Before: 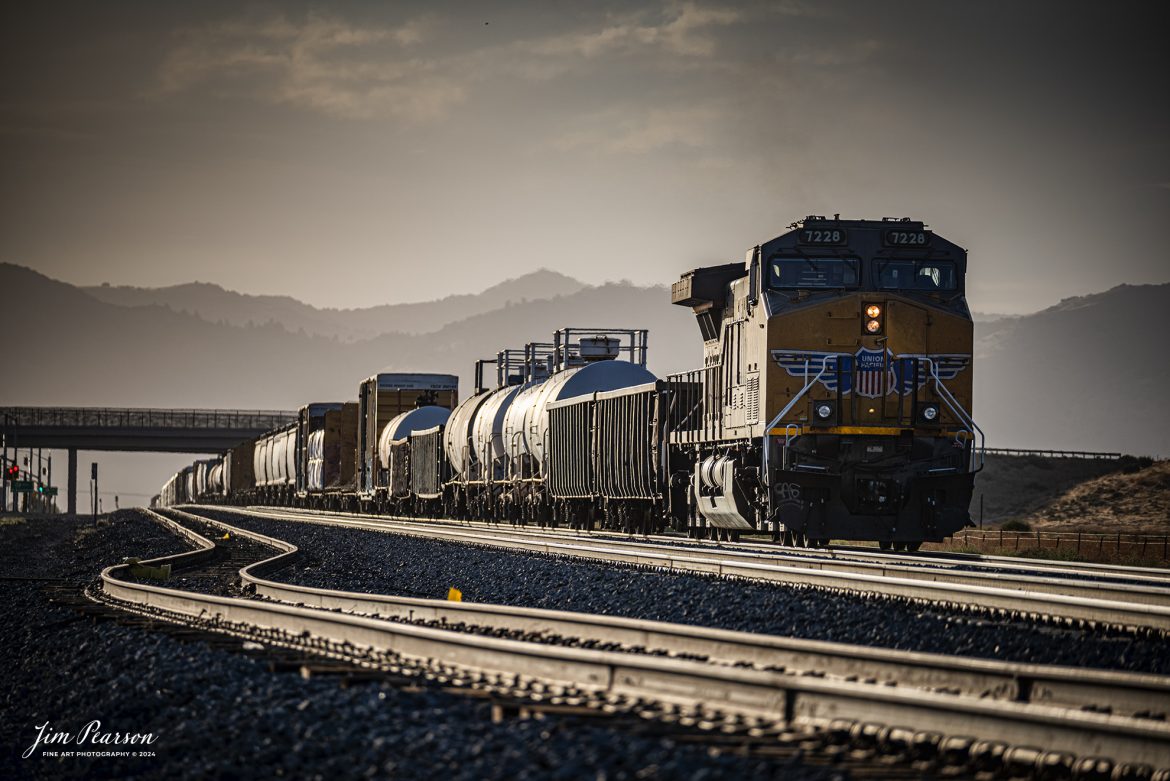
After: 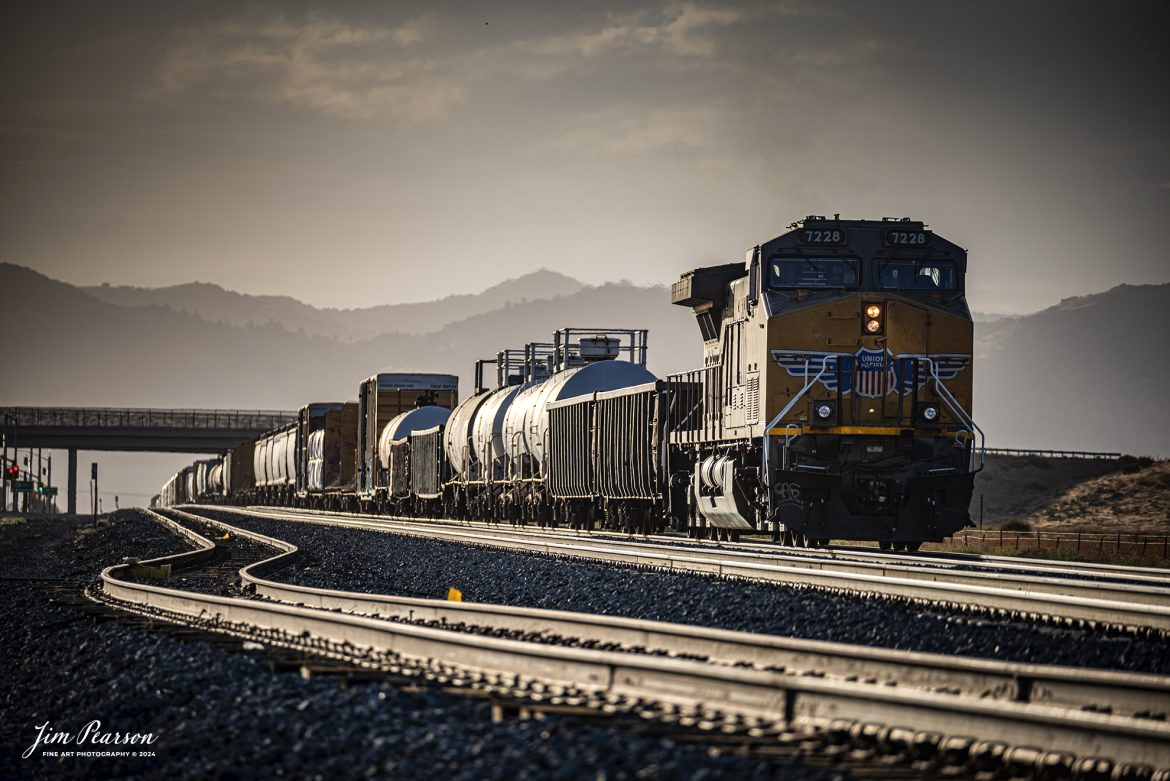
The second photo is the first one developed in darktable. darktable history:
shadows and highlights: radius 172.09, shadows 26.08, white point adjustment 3.13, highlights -68.63, soften with gaussian
